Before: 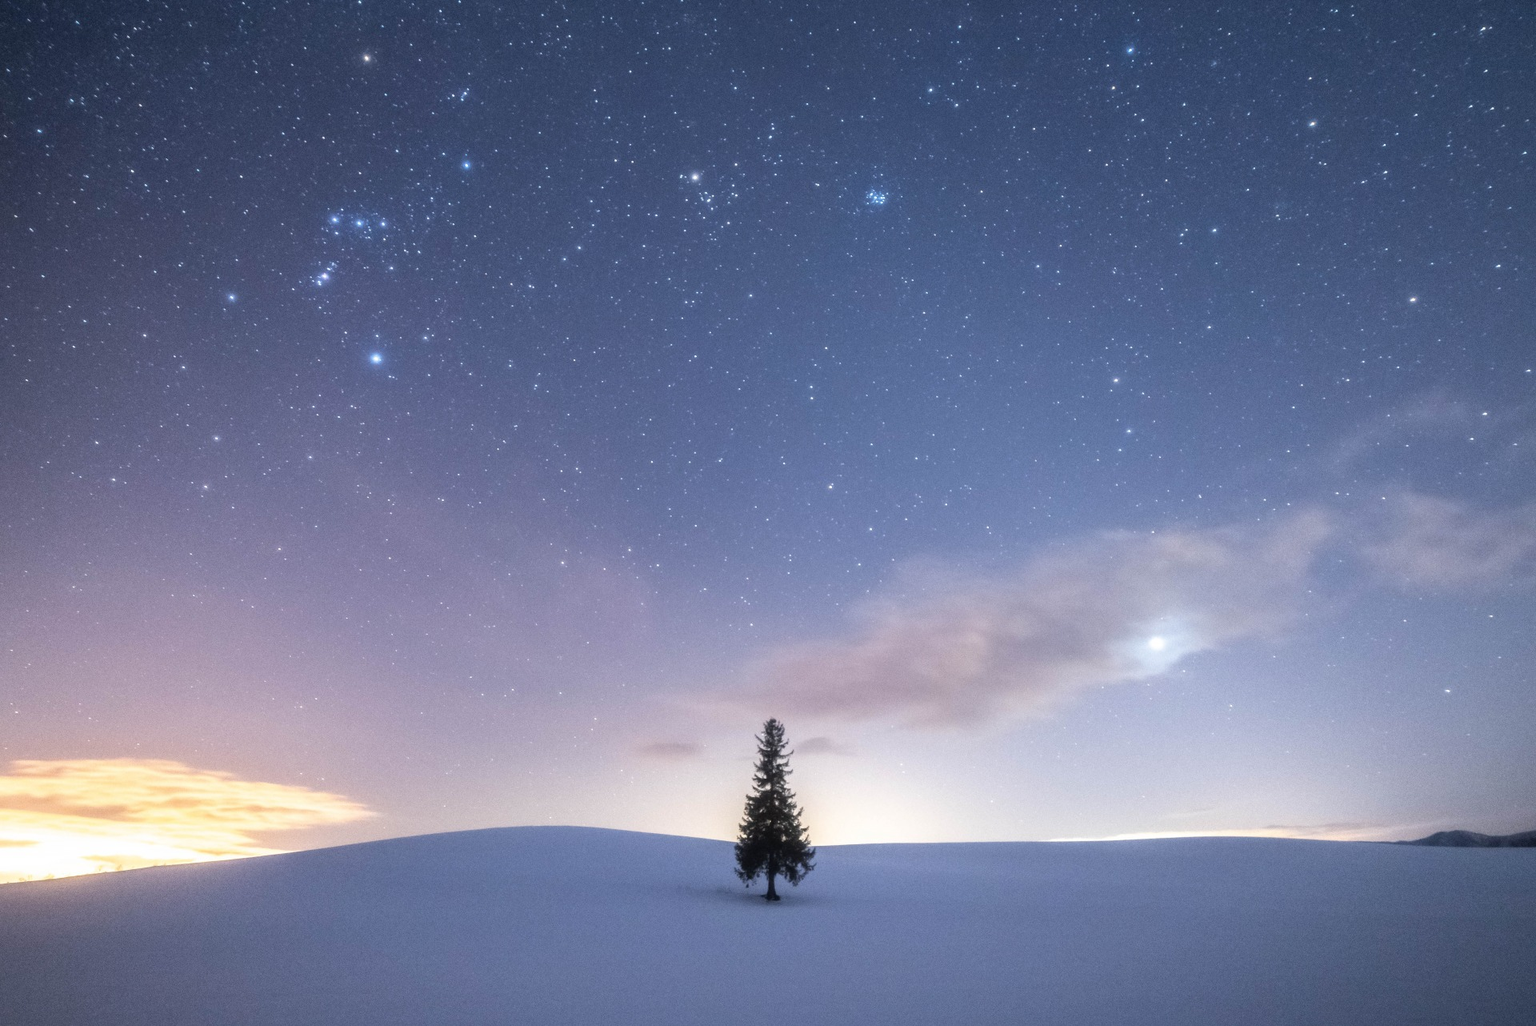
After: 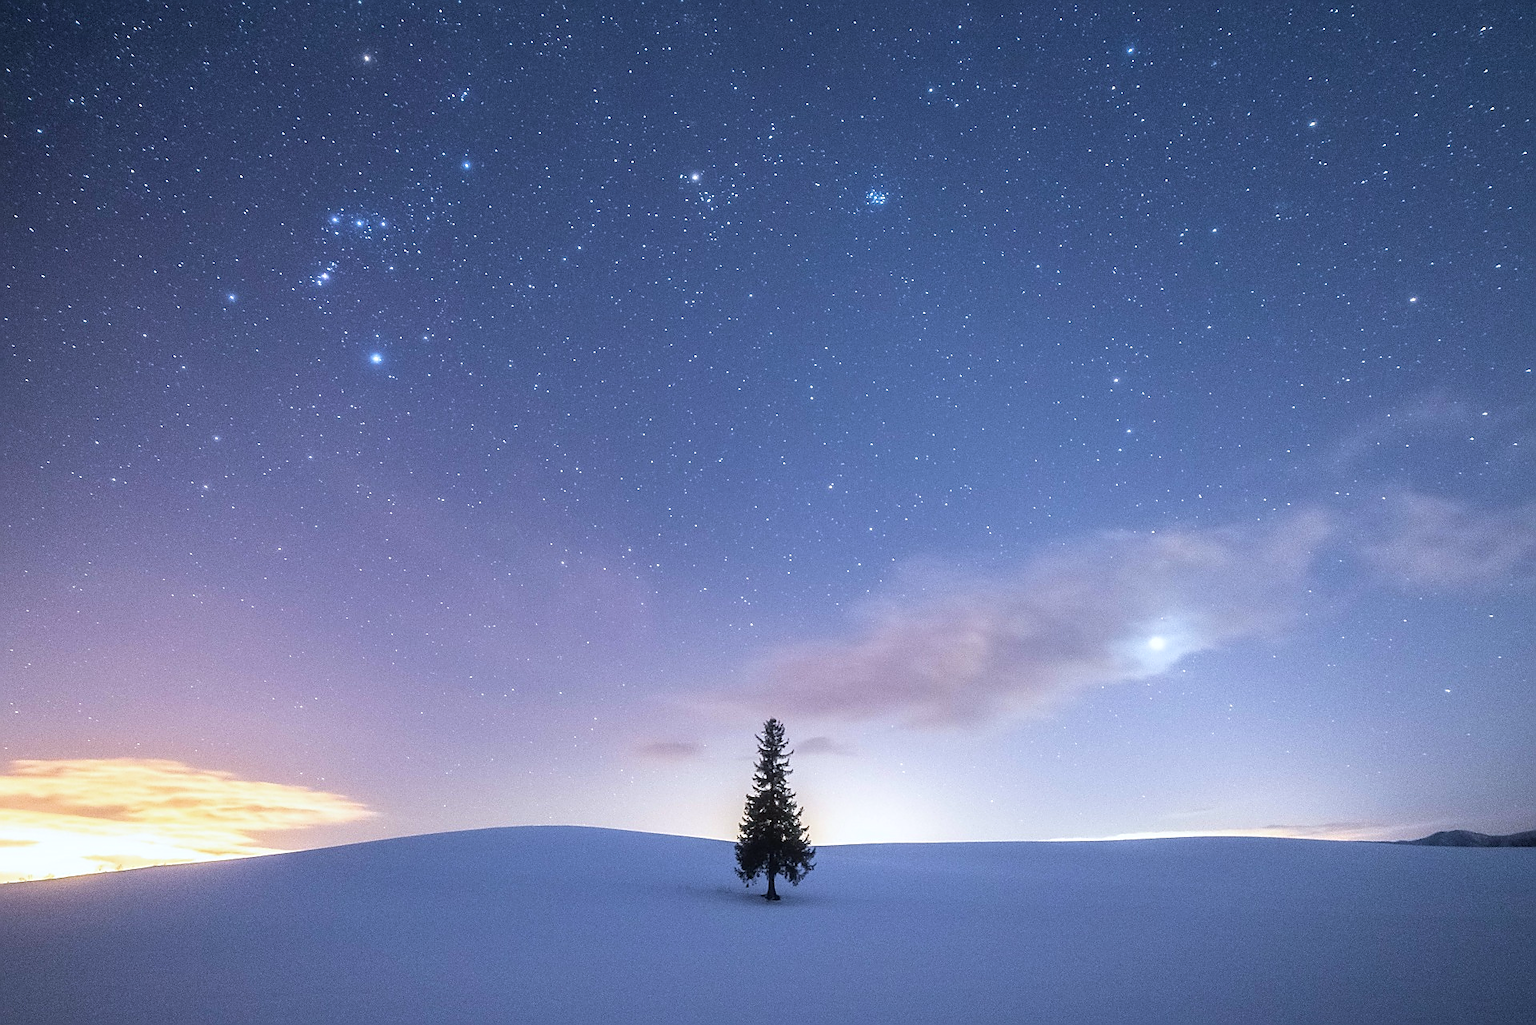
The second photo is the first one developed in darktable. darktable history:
white balance: red 0.967, blue 1.049
sharpen: radius 1.4, amount 1.25, threshold 0.7
velvia: on, module defaults
